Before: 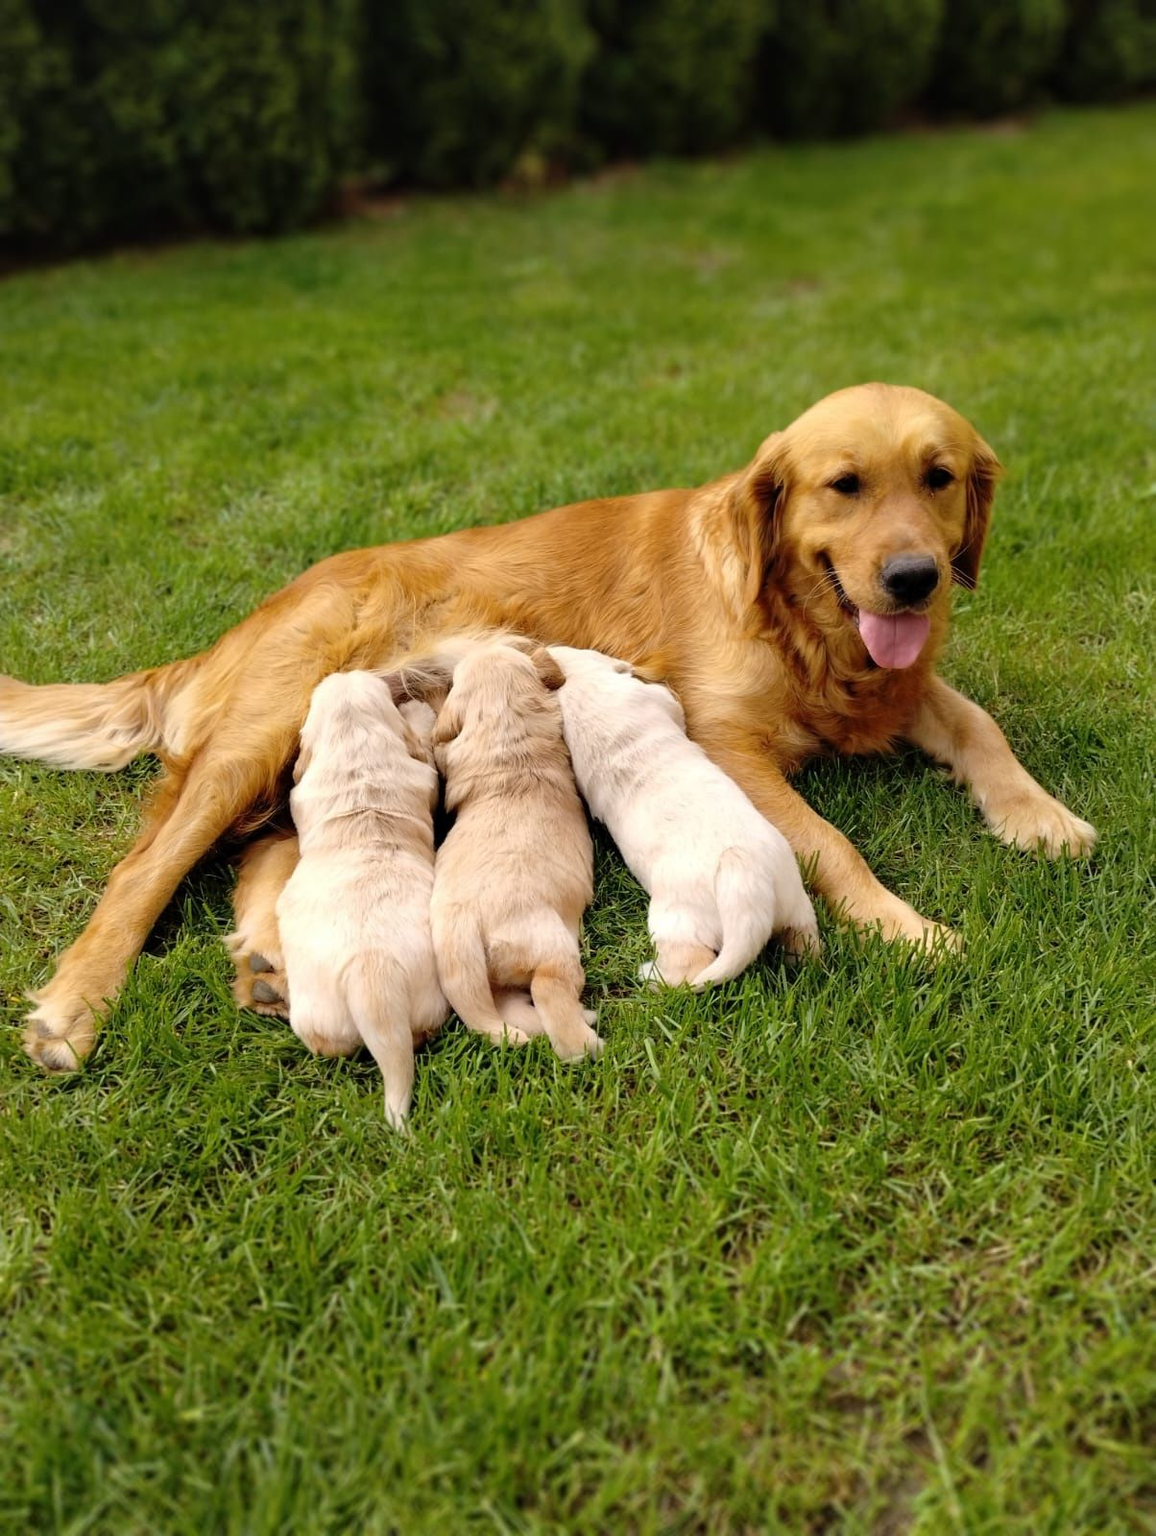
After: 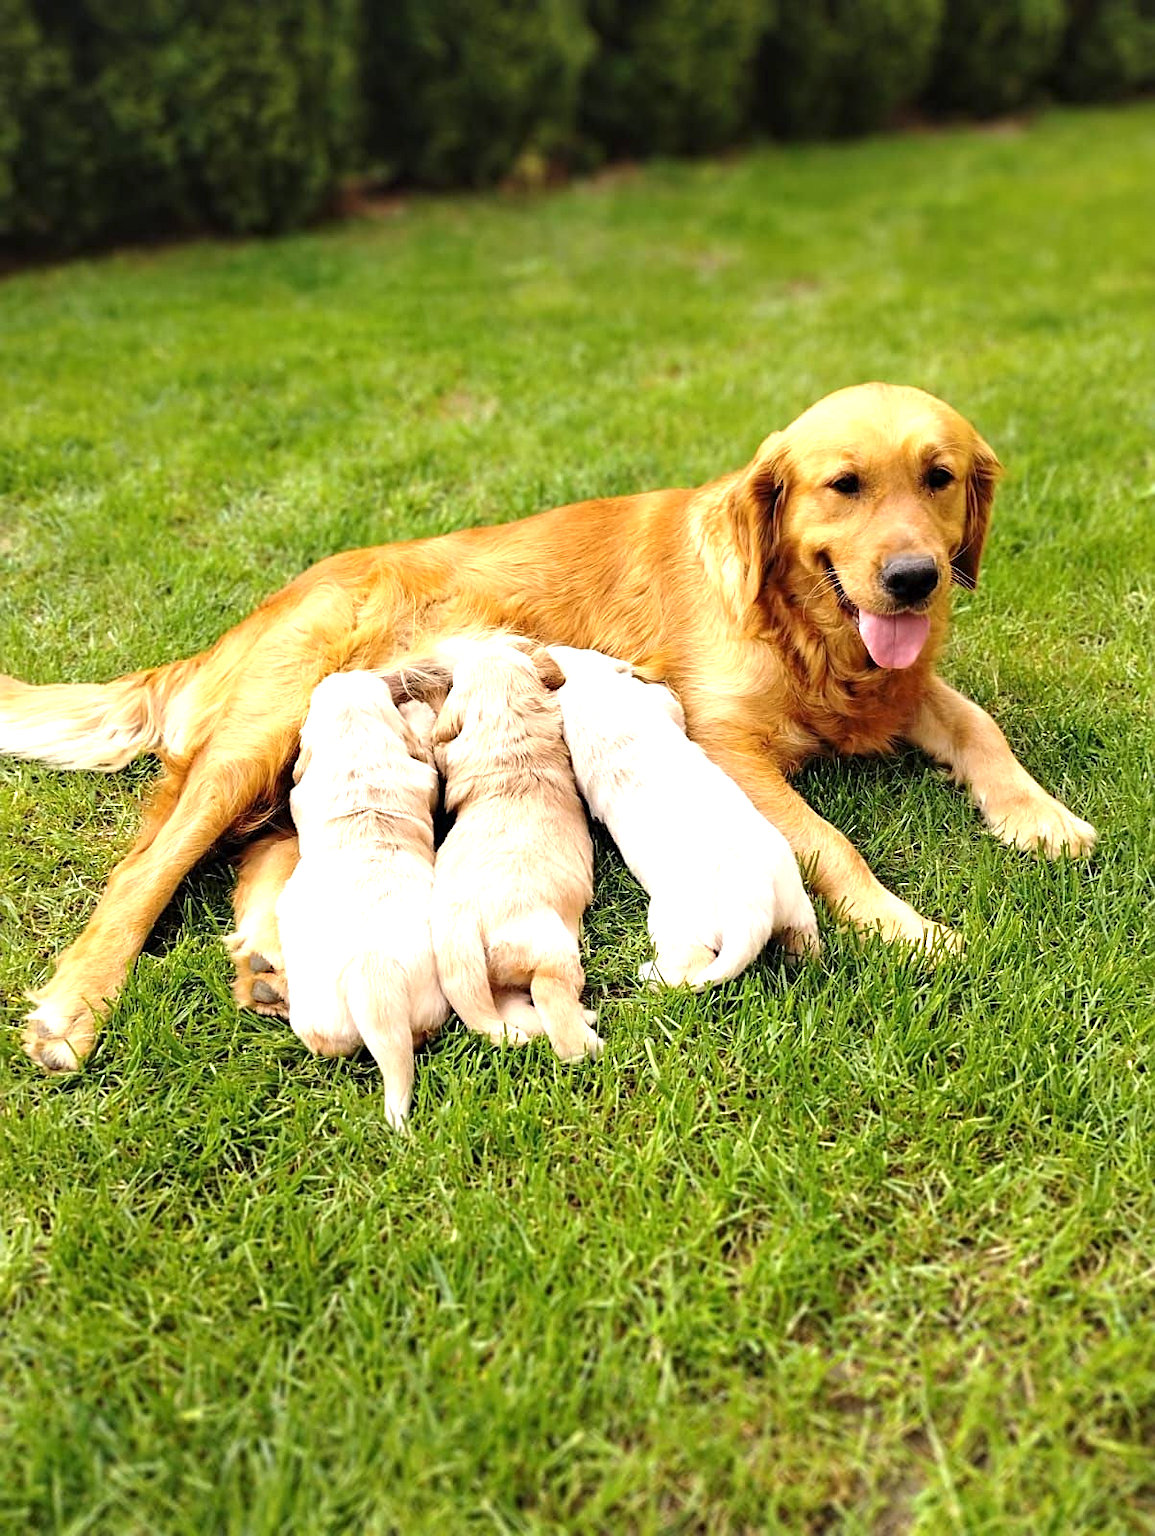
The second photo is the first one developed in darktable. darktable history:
exposure: exposure 0.999 EV, compensate highlight preservation false
sharpen: on, module defaults
